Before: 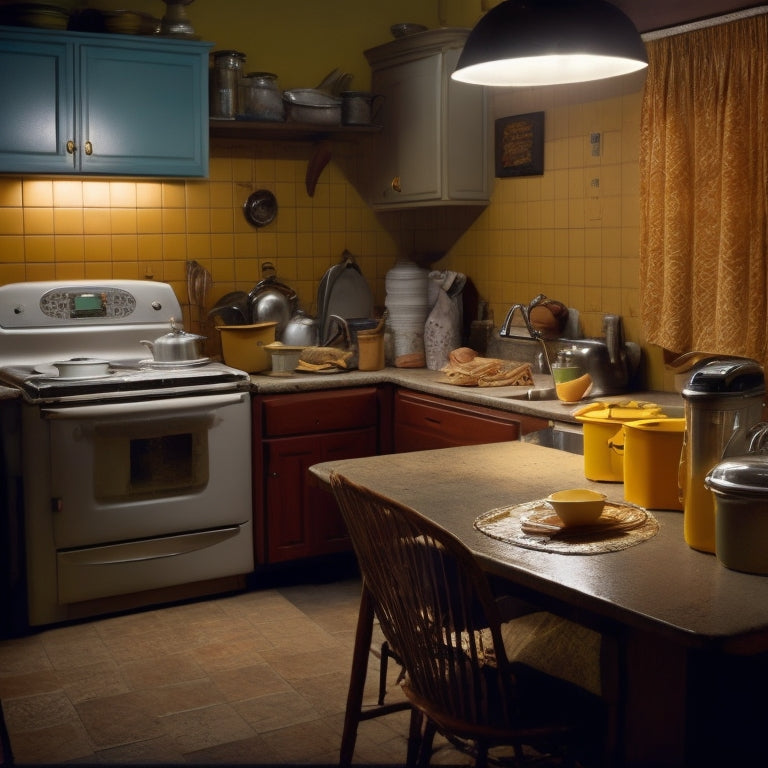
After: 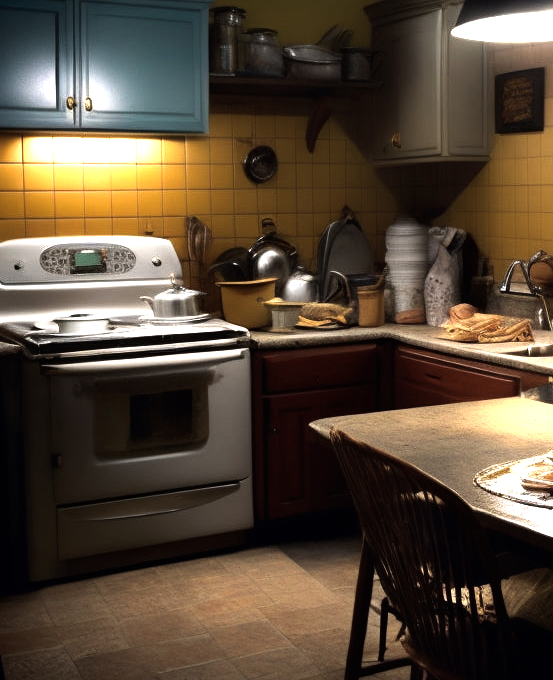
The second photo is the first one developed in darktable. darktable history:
shadows and highlights: shadows 24.82, highlights -48.15, soften with gaussian
color calibration: illuminant same as pipeline (D50), adaptation none (bypass), x 0.333, y 0.333, temperature 5011.81 K
tone equalizer: -8 EV -1.06 EV, -7 EV -1.05 EV, -6 EV -0.878 EV, -5 EV -0.565 EV, -3 EV 0.547 EV, -2 EV 0.869 EV, -1 EV 0.985 EV, +0 EV 1.08 EV, mask exposure compensation -0.505 EV
color balance rgb: highlights gain › chroma 0.167%, highlights gain › hue 332.61°, perceptual saturation grading › global saturation -3.255%, perceptual saturation grading › shadows -2.894%, perceptual brilliance grading › global brilliance 14.218%, perceptual brilliance grading › shadows -34.271%
crop: top 5.782%, right 27.879%, bottom 5.608%
